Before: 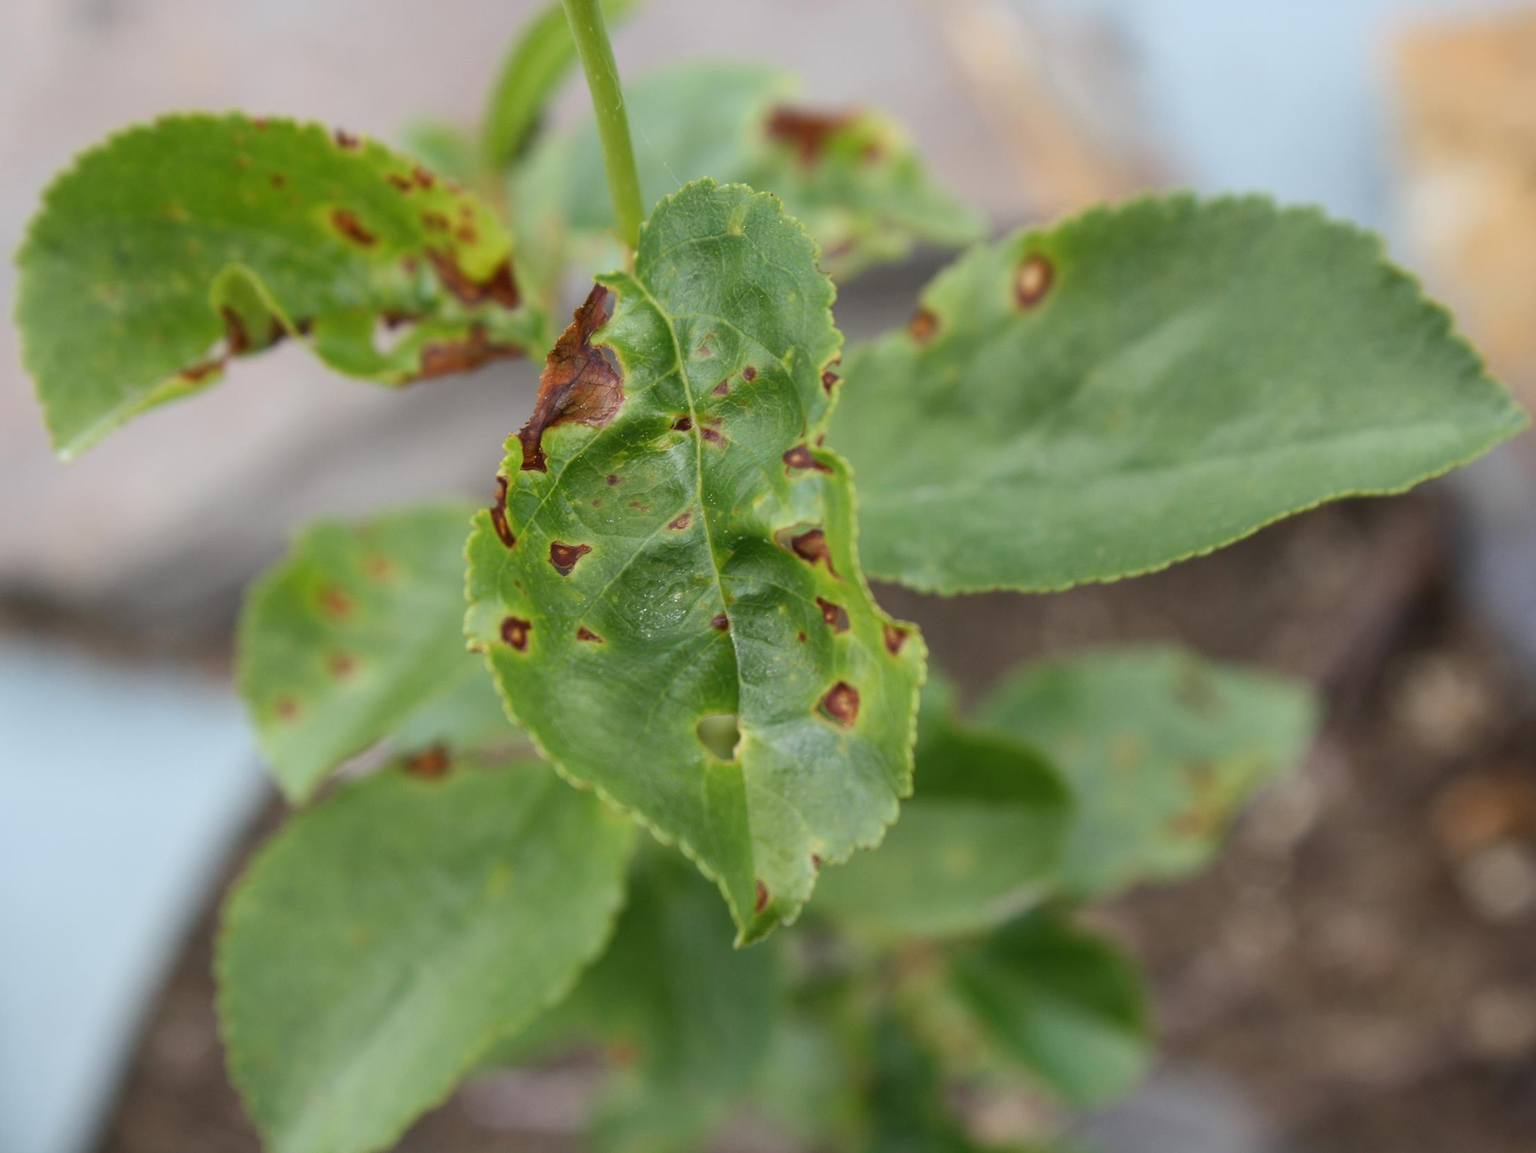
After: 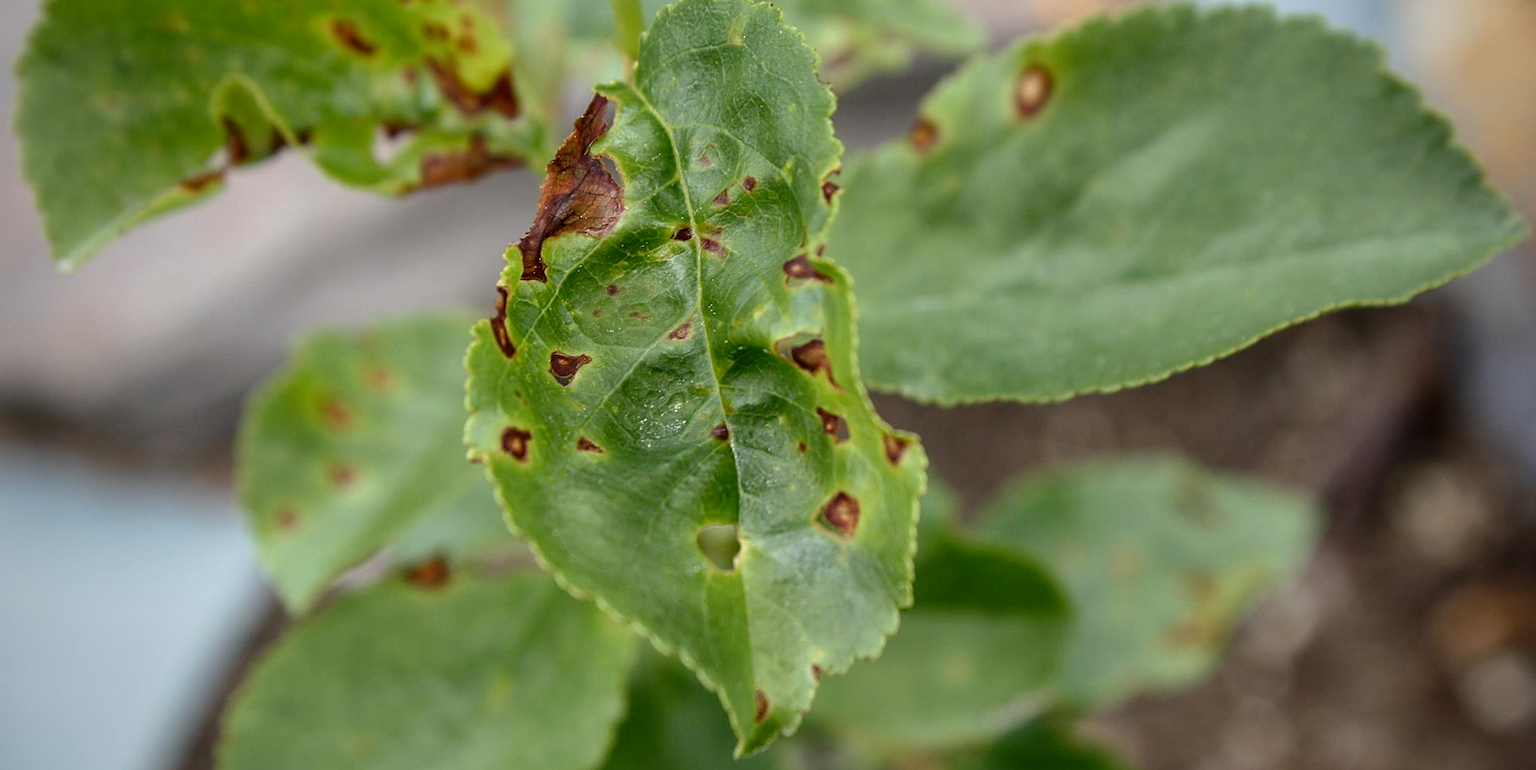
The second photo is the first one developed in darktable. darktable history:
sharpen: on, module defaults
crop: top 16.509%, bottom 16.724%
tone curve: curves: ch0 [(0, 0) (0.058, 0.037) (0.214, 0.183) (0.304, 0.288) (0.561, 0.554) (0.687, 0.677) (0.768, 0.768) (0.858, 0.861) (0.987, 0.945)]; ch1 [(0, 0) (0.172, 0.123) (0.312, 0.296) (0.432, 0.448) (0.471, 0.469) (0.502, 0.5) (0.521, 0.505) (0.565, 0.569) (0.663, 0.663) (0.703, 0.721) (0.857, 0.917) (1, 1)]; ch2 [(0, 0) (0.411, 0.424) (0.485, 0.497) (0.502, 0.5) (0.517, 0.511) (0.556, 0.562) (0.626, 0.594) (0.709, 0.661) (1, 1)], preserve colors none
local contrast: on, module defaults
vignetting: fall-off start 96.82%, fall-off radius 100.77%, saturation -0.002, width/height ratio 0.614
